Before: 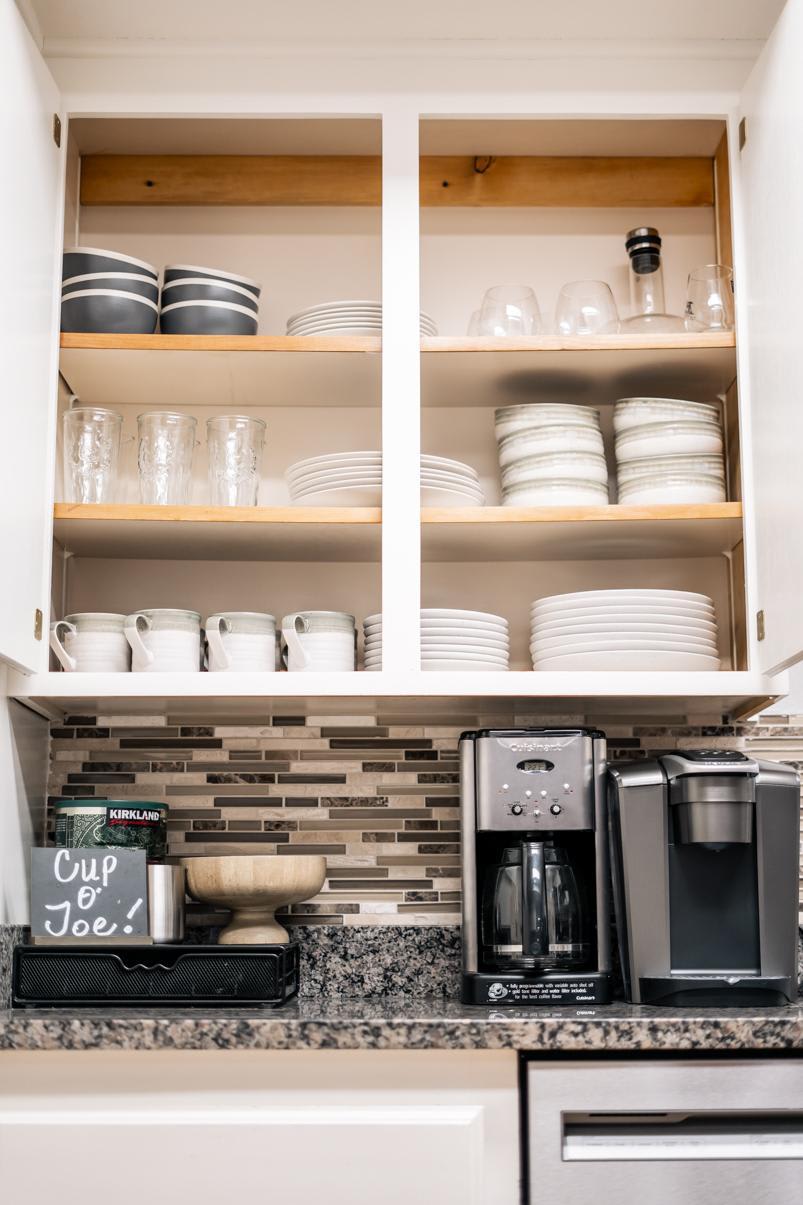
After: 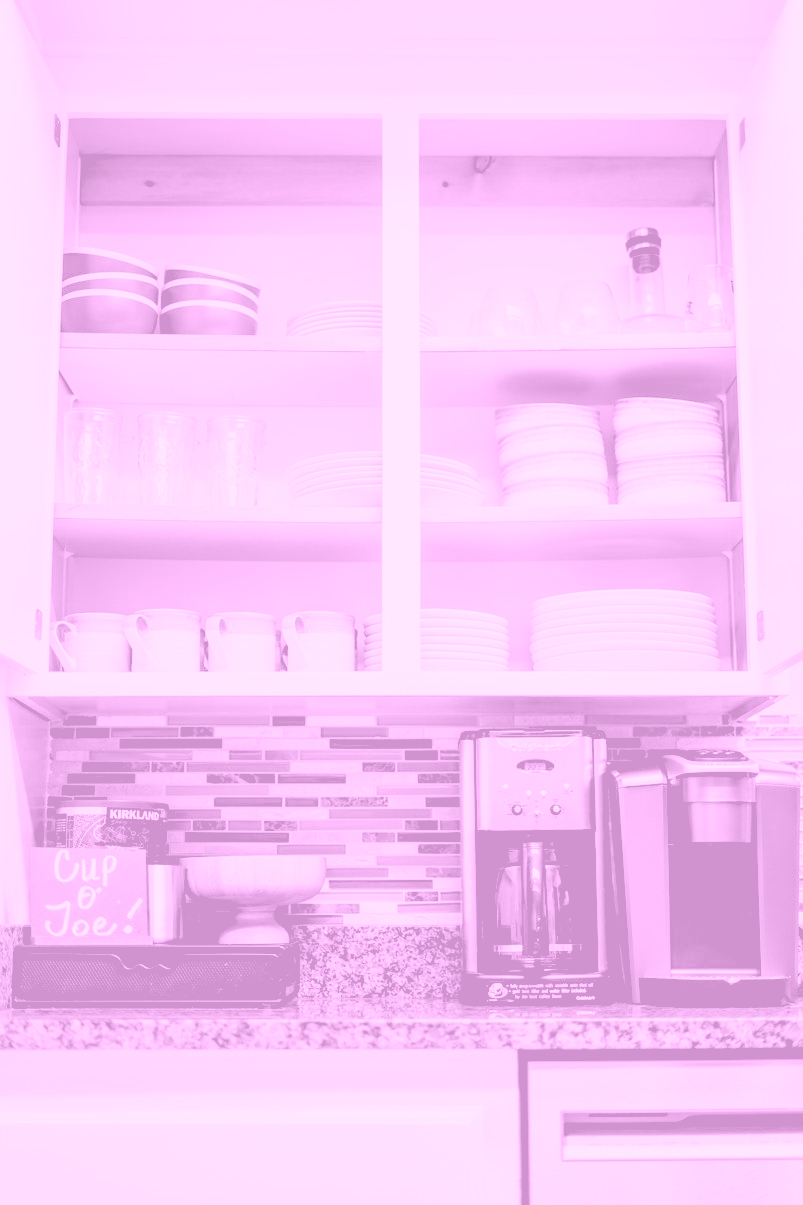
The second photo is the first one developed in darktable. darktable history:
colorize: hue 331.2°, saturation 75%, source mix 30.28%, lightness 70.52%, version 1
rgb levels: levels [[0.029, 0.461, 0.922], [0, 0.5, 1], [0, 0.5, 1]]
tone equalizer: on, module defaults
